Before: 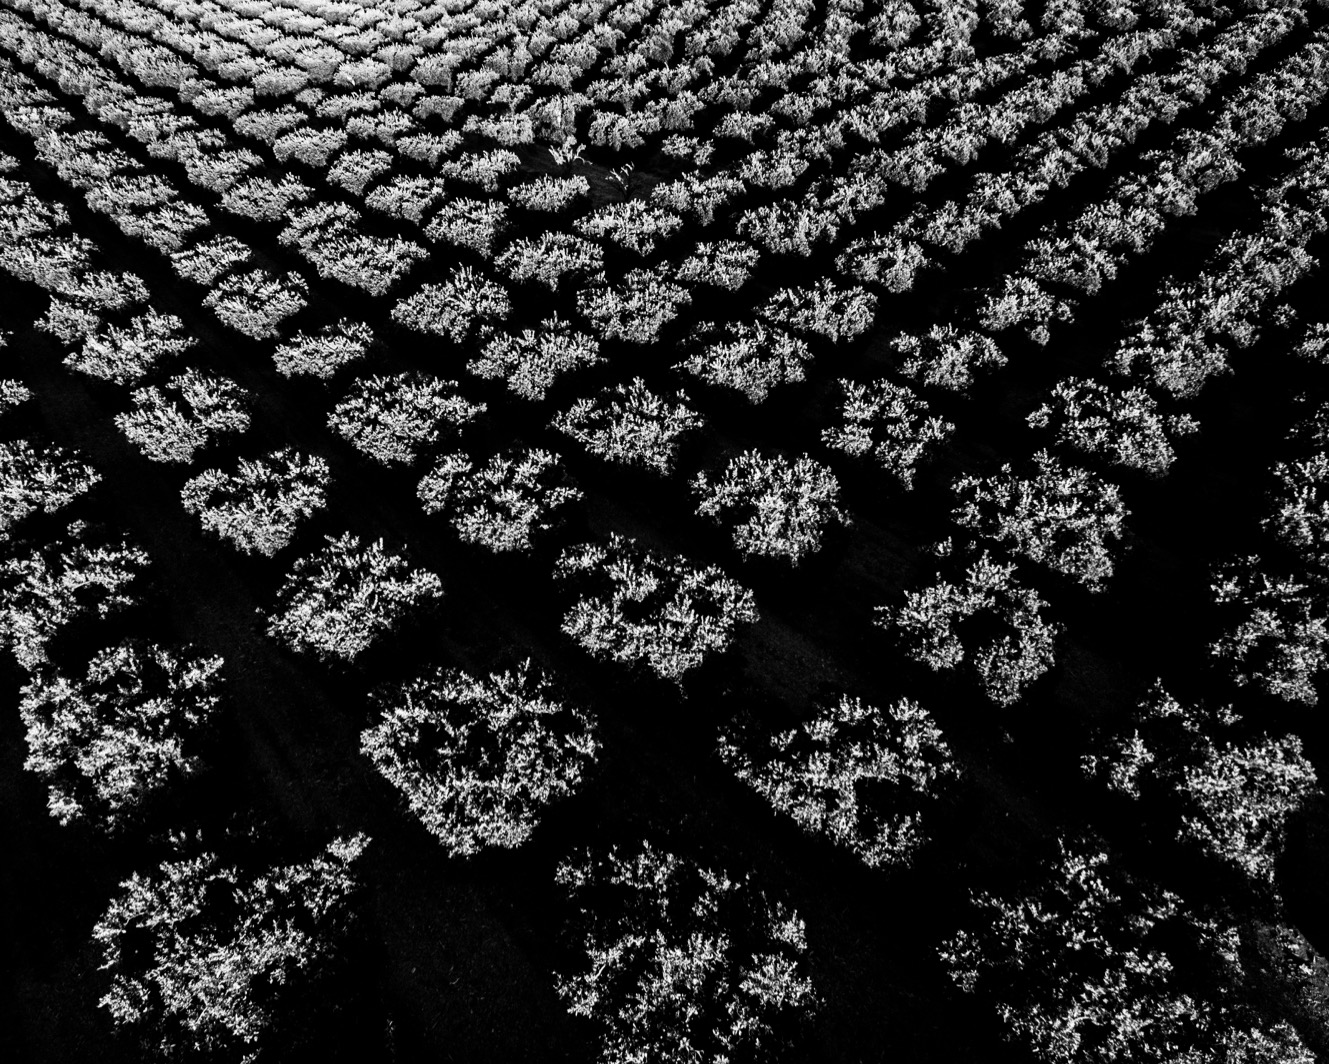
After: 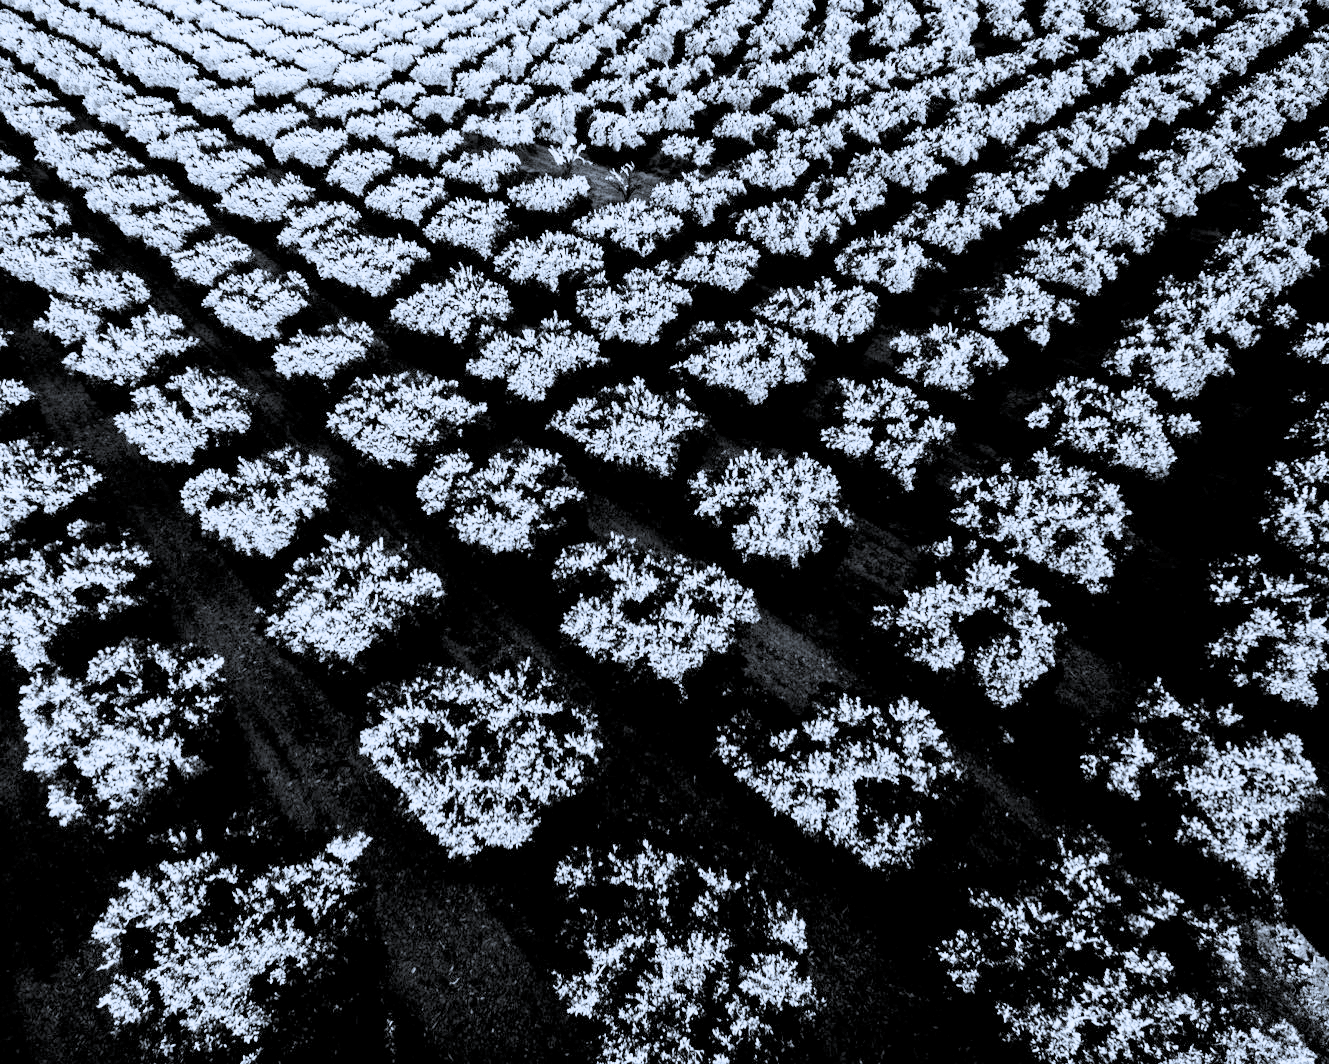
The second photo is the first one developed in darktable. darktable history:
filmic rgb: middle gray luminance 2.5%, black relative exposure -10 EV, white relative exposure 7 EV, threshold 6 EV, dynamic range scaling 10%, target black luminance 0%, hardness 3.19, latitude 44.39%, contrast 0.682, highlights saturation mix 5%, shadows ↔ highlights balance 13.63%, add noise in highlights 0, color science v3 (2019), use custom middle-gray values true, iterations of high-quality reconstruction 0, contrast in highlights soft, enable highlight reconstruction true
tone curve: curves: ch0 [(0, 0) (0.004, 0.001) (0.133, 0.112) (0.325, 0.362) (0.832, 0.893) (1, 1)], color space Lab, linked channels, preserve colors none
white balance: red 0.926, green 1.003, blue 1.133
